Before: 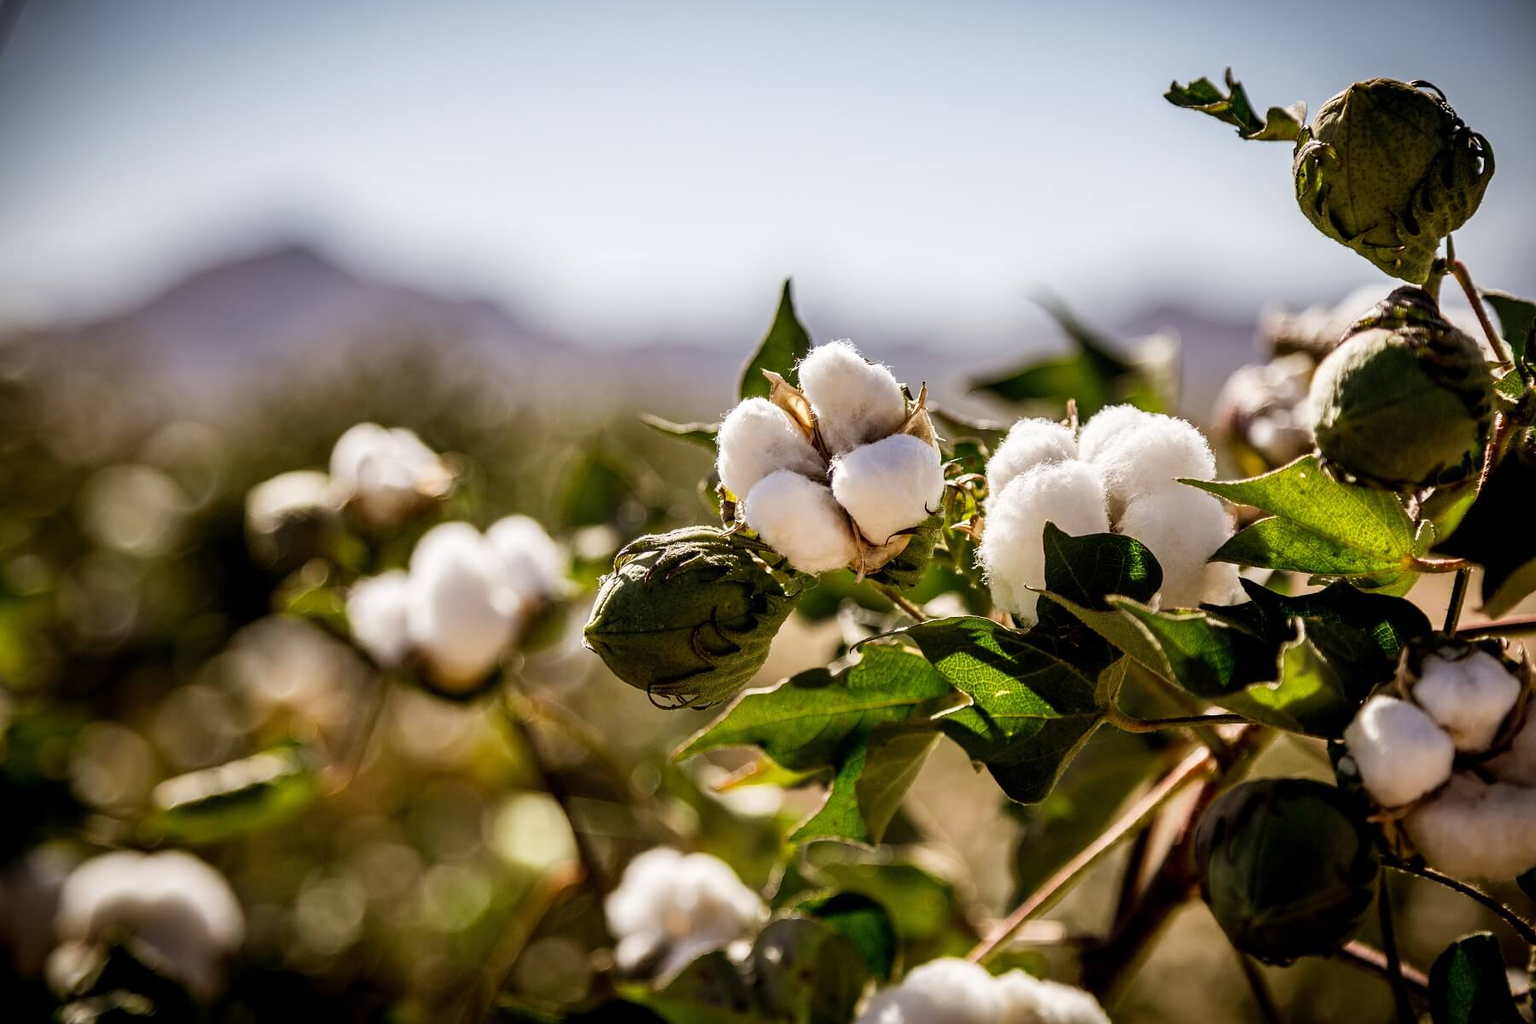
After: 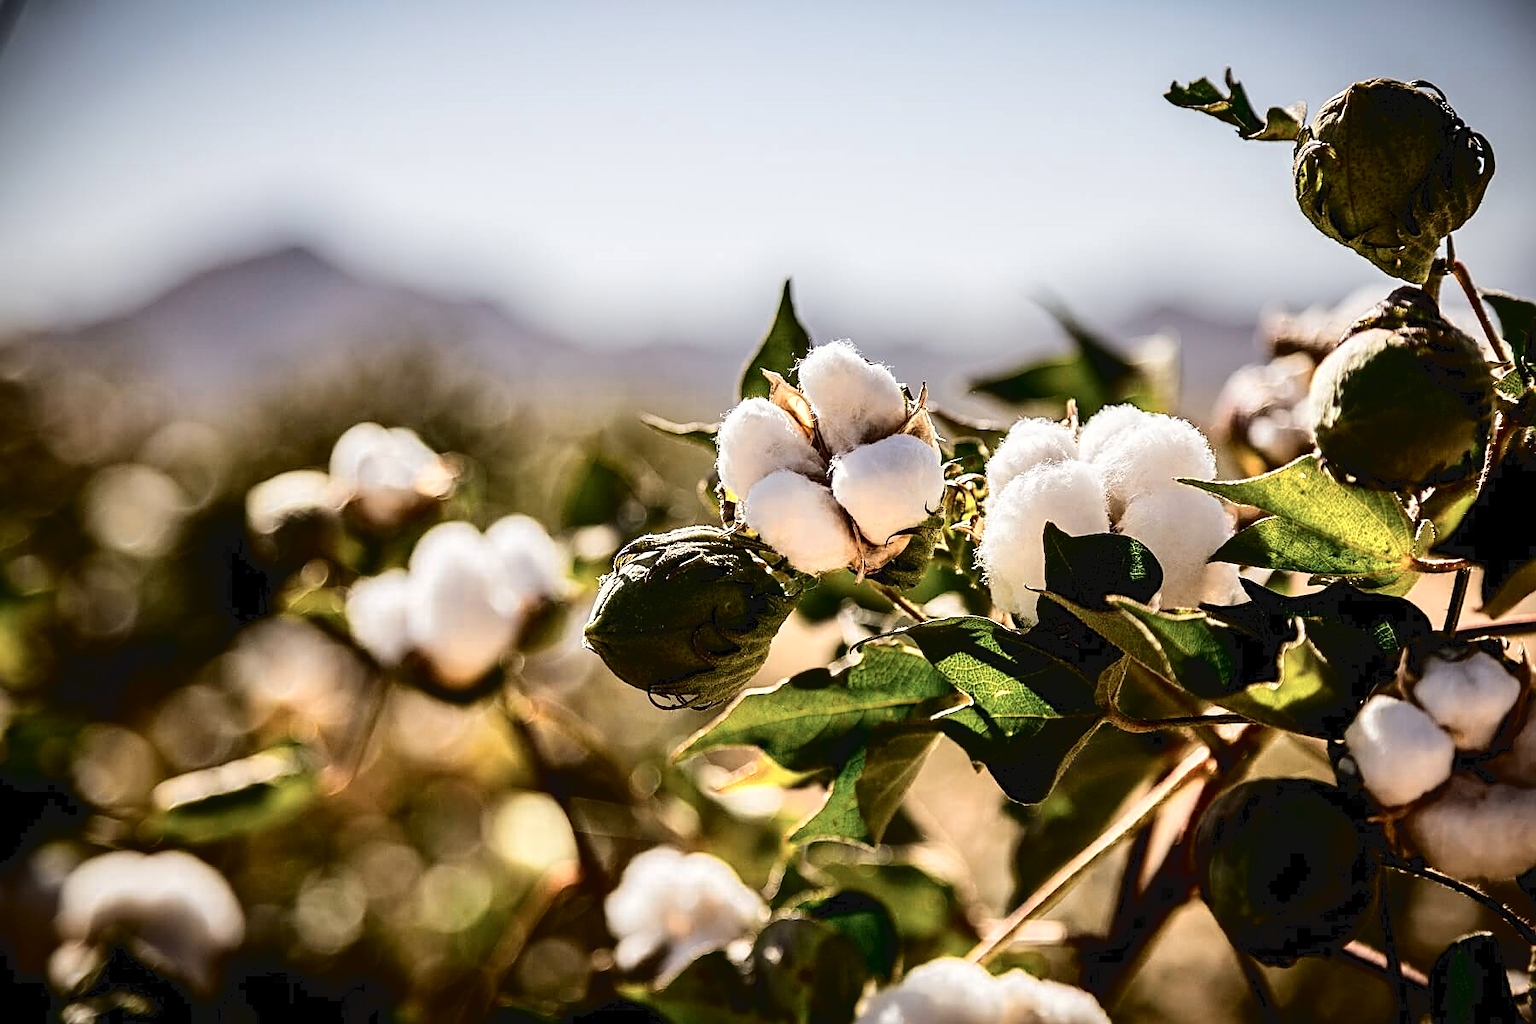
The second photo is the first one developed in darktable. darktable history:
contrast brightness saturation: saturation -0.022
color zones: curves: ch0 [(0.018, 0.548) (0.197, 0.654) (0.425, 0.447) (0.605, 0.658) (0.732, 0.579)]; ch1 [(0.105, 0.531) (0.224, 0.531) (0.386, 0.39) (0.618, 0.456) (0.732, 0.456) (0.956, 0.421)]; ch2 [(0.039, 0.583) (0.215, 0.465) (0.399, 0.544) (0.465, 0.548) (0.614, 0.447) (0.724, 0.43) (0.882, 0.623) (0.956, 0.632)]
sharpen: on, module defaults
tone curve: curves: ch0 [(0, 0) (0.003, 0.048) (0.011, 0.048) (0.025, 0.048) (0.044, 0.049) (0.069, 0.048) (0.1, 0.052) (0.136, 0.071) (0.177, 0.109) (0.224, 0.157) (0.277, 0.233) (0.335, 0.32) (0.399, 0.404) (0.468, 0.496) (0.543, 0.582) (0.623, 0.653) (0.709, 0.738) (0.801, 0.811) (0.898, 0.895) (1, 1)], color space Lab, independent channels, preserve colors none
